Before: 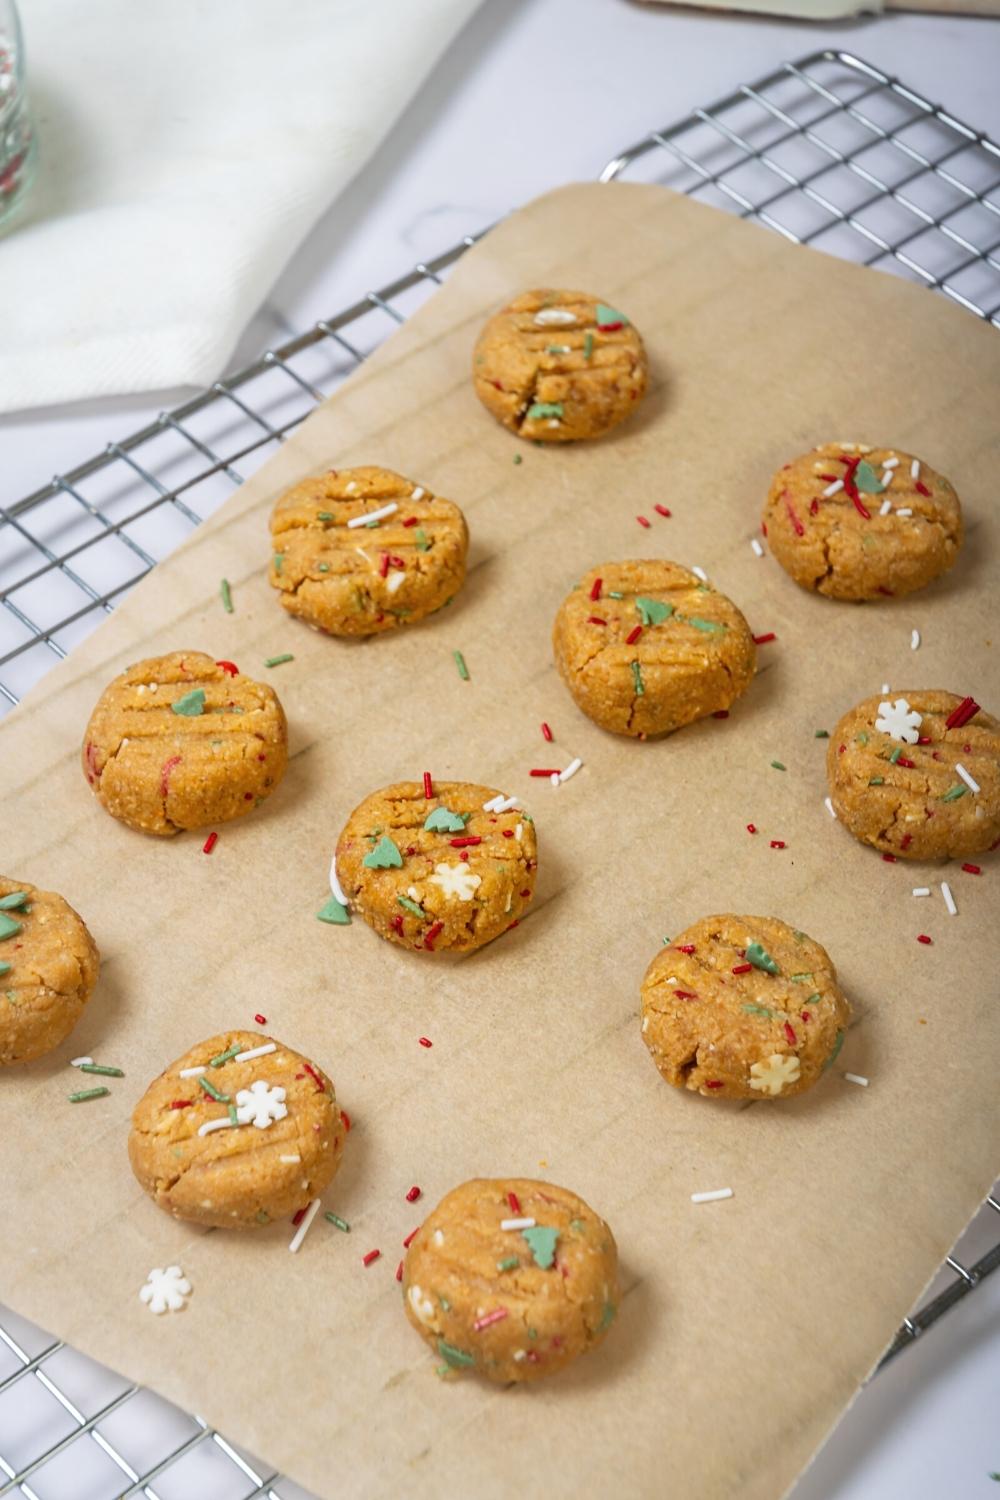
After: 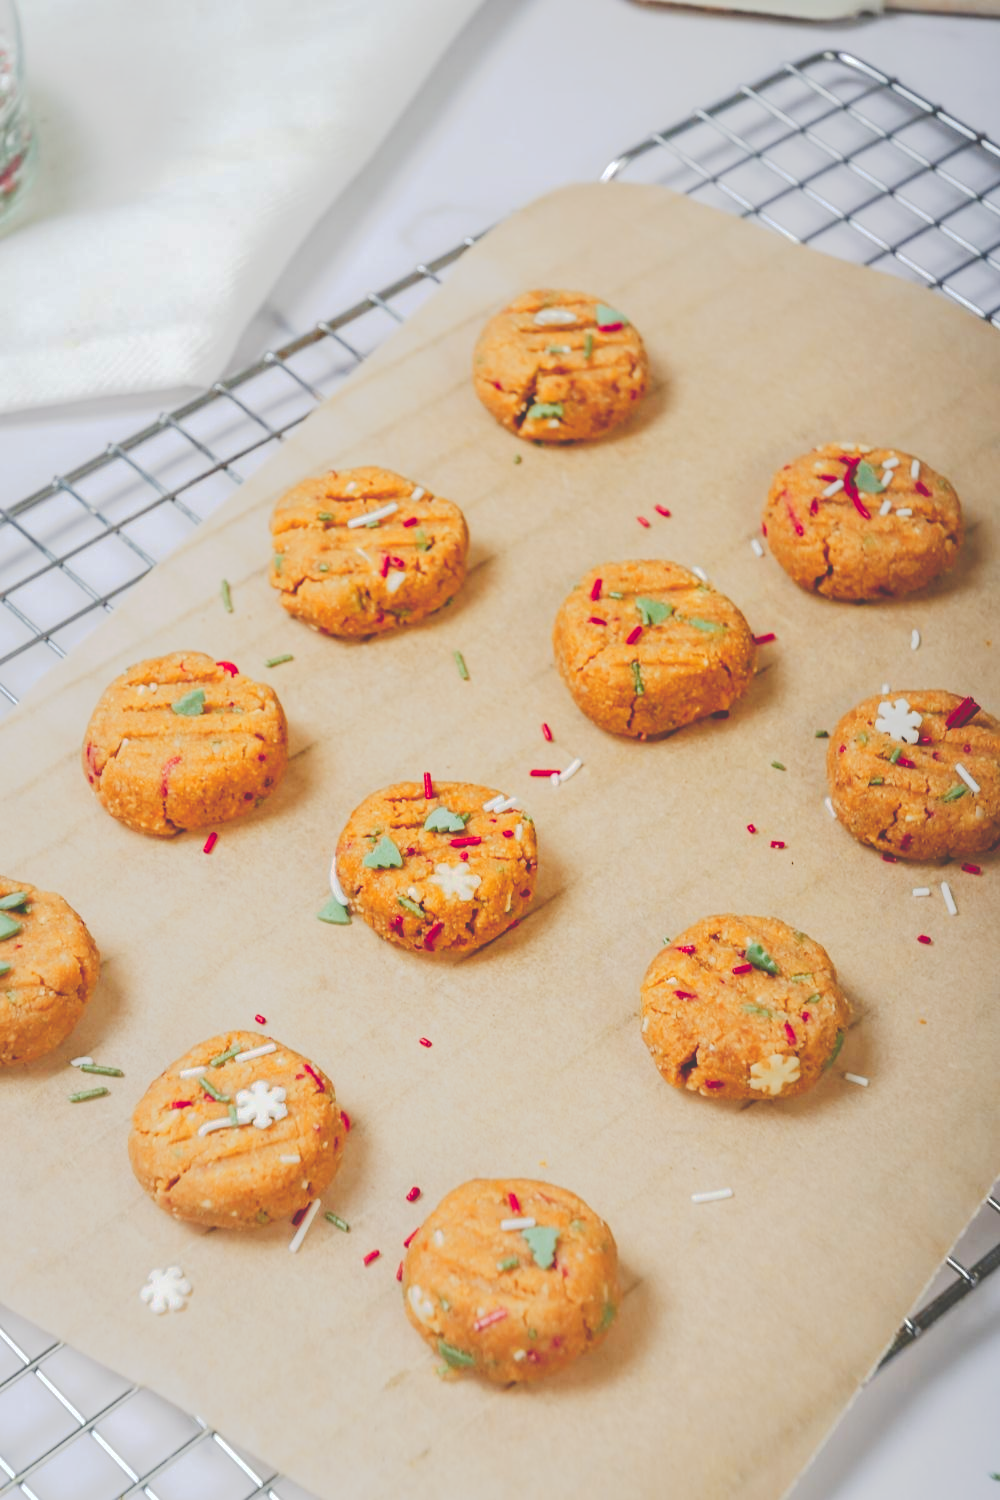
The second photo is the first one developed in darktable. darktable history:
color zones: curves: ch1 [(0.239, 0.552) (0.75, 0.5)]; ch2 [(0.25, 0.462) (0.749, 0.457)]
tone curve: curves: ch0 [(0, 0) (0.003, 0.232) (0.011, 0.232) (0.025, 0.232) (0.044, 0.233) (0.069, 0.234) (0.1, 0.237) (0.136, 0.247) (0.177, 0.258) (0.224, 0.283) (0.277, 0.332) (0.335, 0.401) (0.399, 0.483) (0.468, 0.56) (0.543, 0.637) (0.623, 0.706) (0.709, 0.764) (0.801, 0.816) (0.898, 0.859) (1, 1)], preserve colors none
